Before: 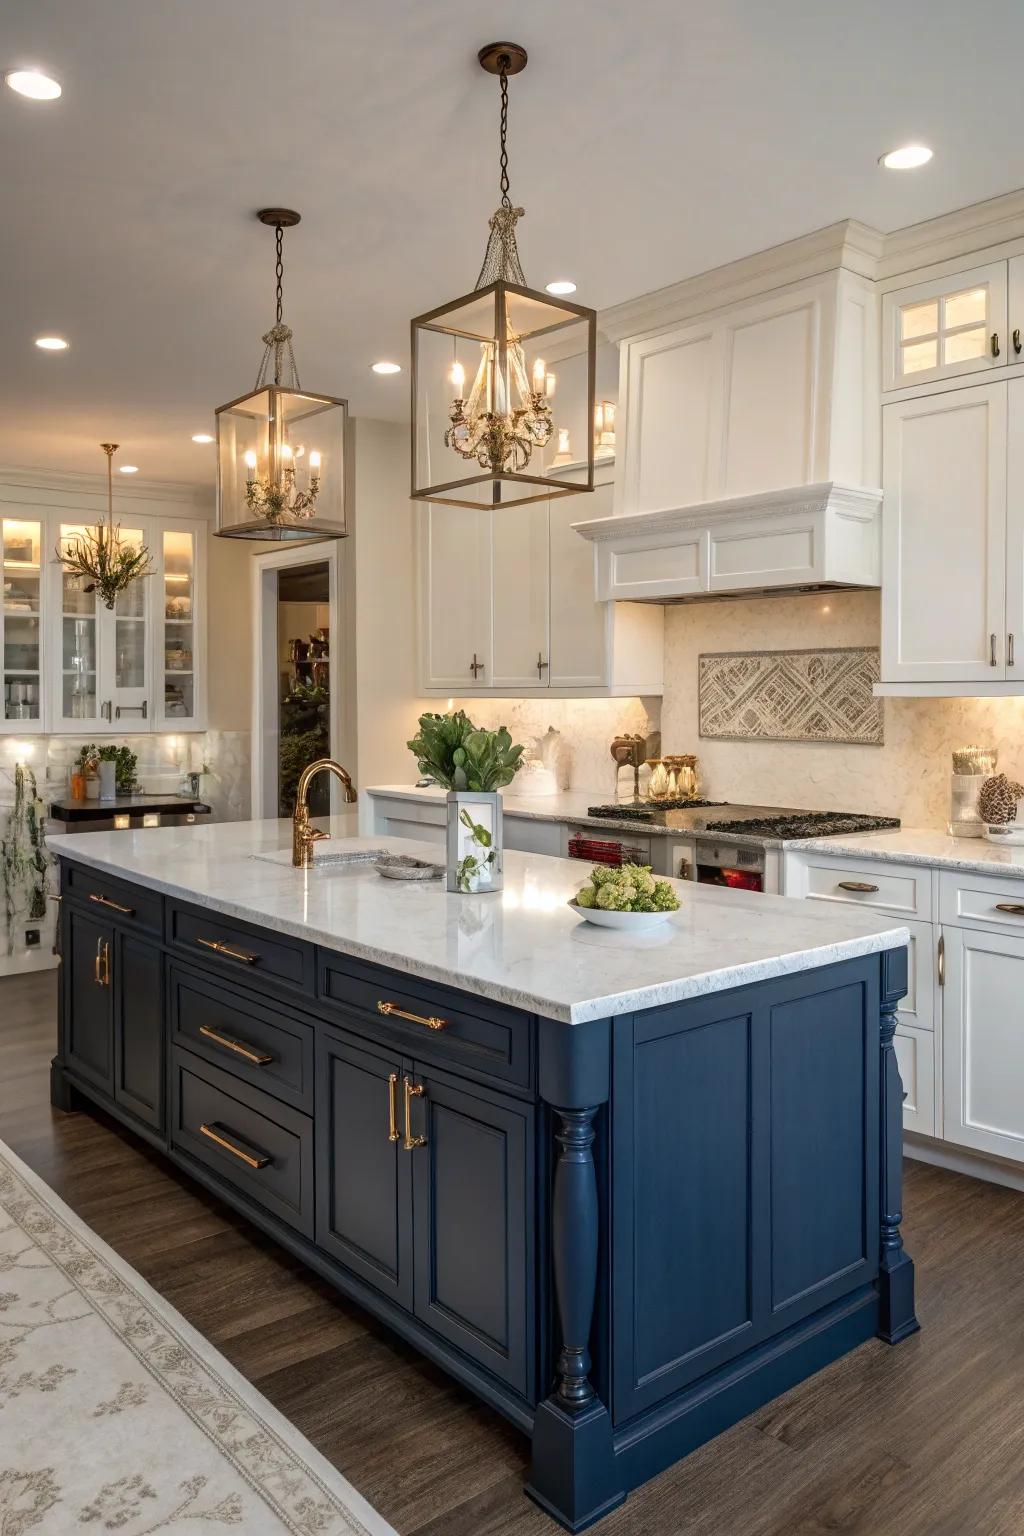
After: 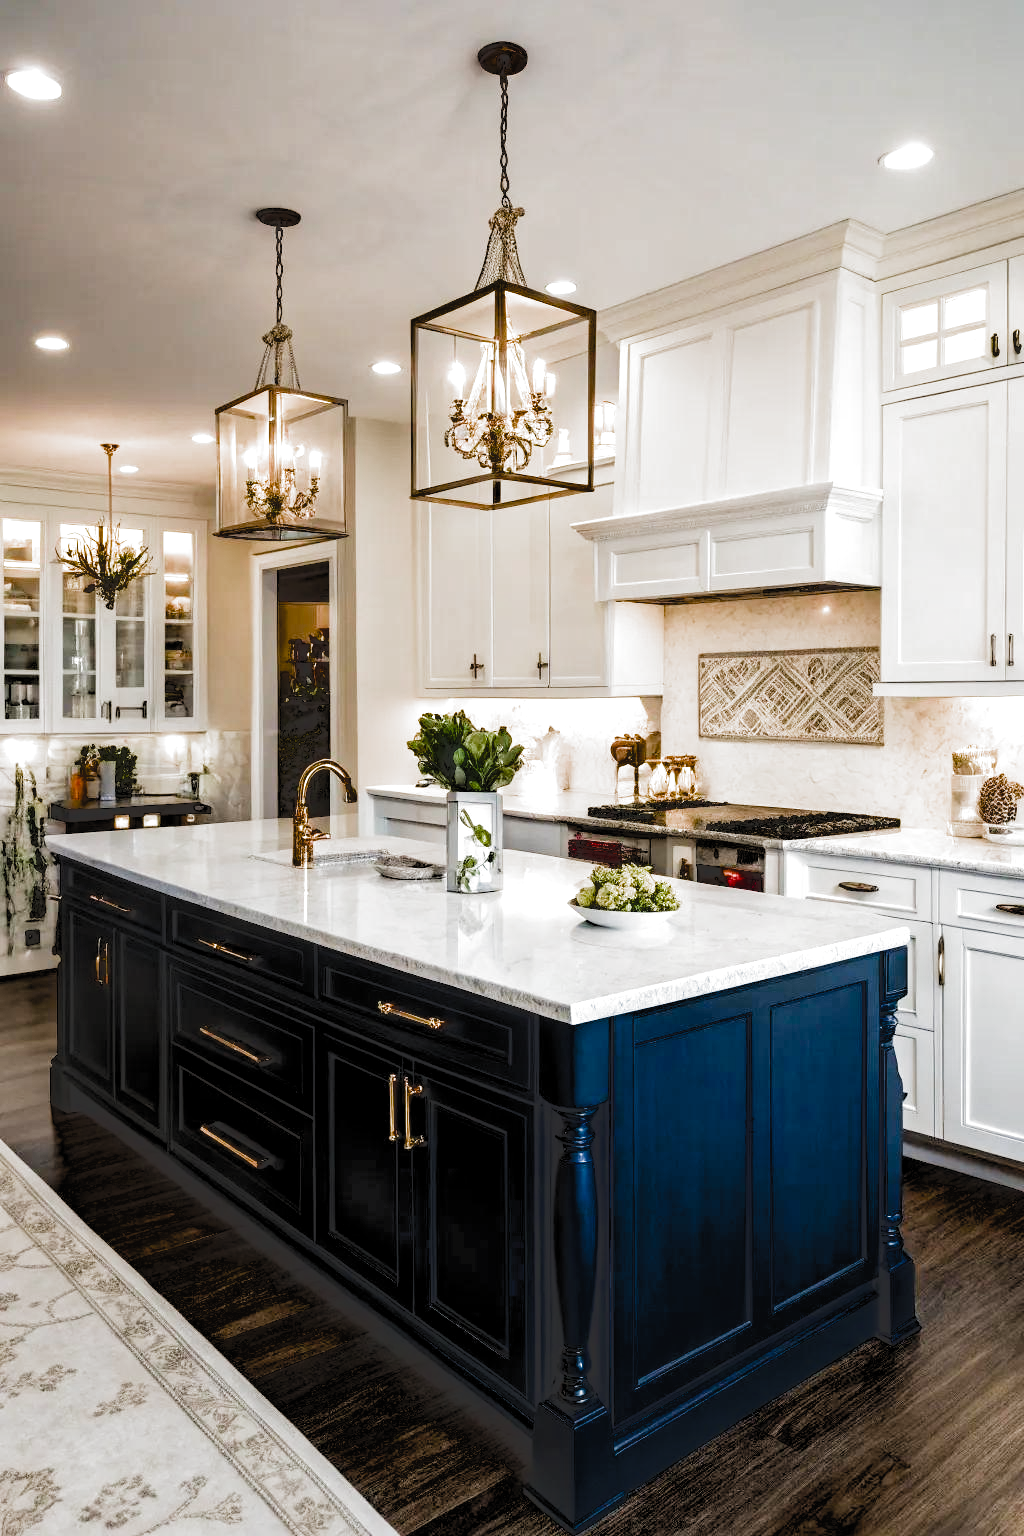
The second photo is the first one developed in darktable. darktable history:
exposure: black level correction 0.041, exposure 0.499 EV, compensate exposure bias true, compensate highlight preservation false
filmic rgb: black relative exposure -3.65 EV, white relative exposure 2.44 EV, hardness 3.29, color science v5 (2021), contrast in shadows safe, contrast in highlights safe
